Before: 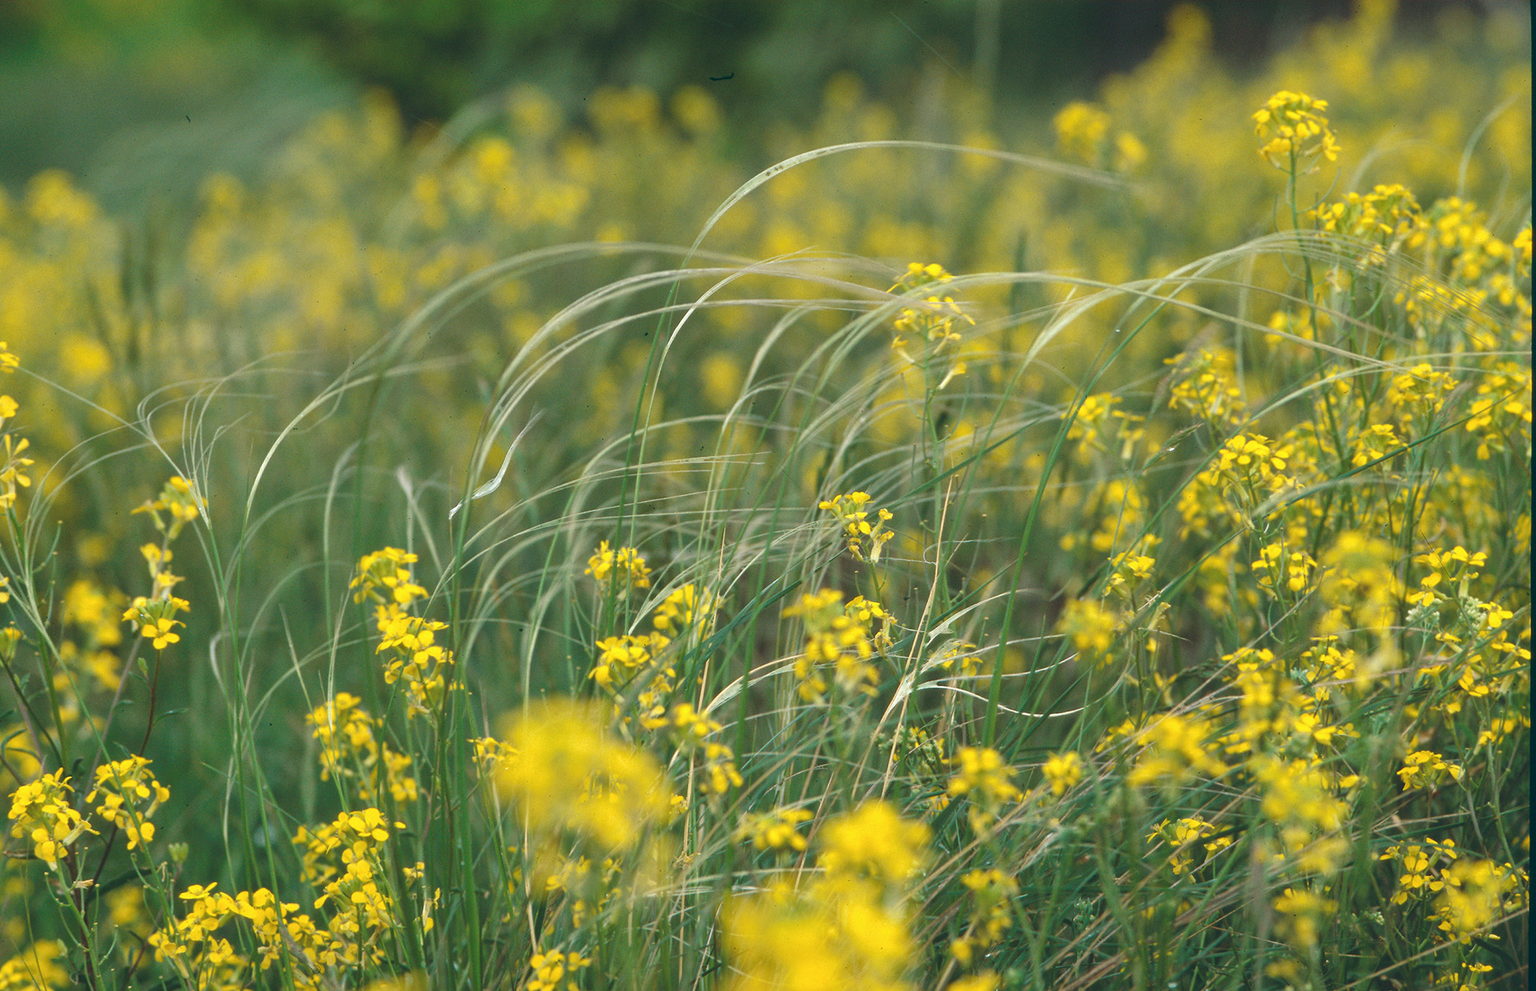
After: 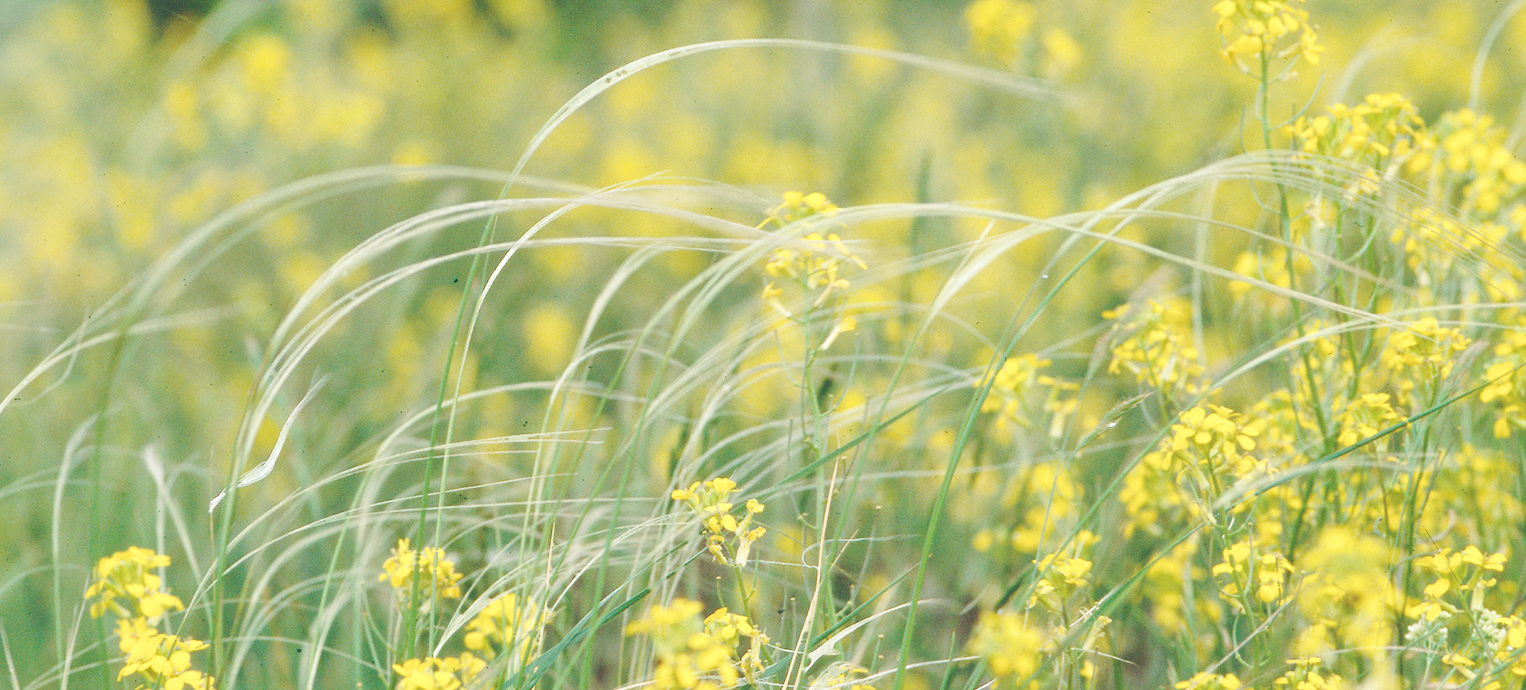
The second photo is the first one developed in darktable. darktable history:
base curve: curves: ch0 [(0, 0.007) (0.028, 0.063) (0.121, 0.311) (0.46, 0.743) (0.859, 0.957) (1, 1)], preserve colors none
crop: left 18.38%, top 11.092%, right 2.134%, bottom 33.217%
tone equalizer: -8 EV -0.55 EV
